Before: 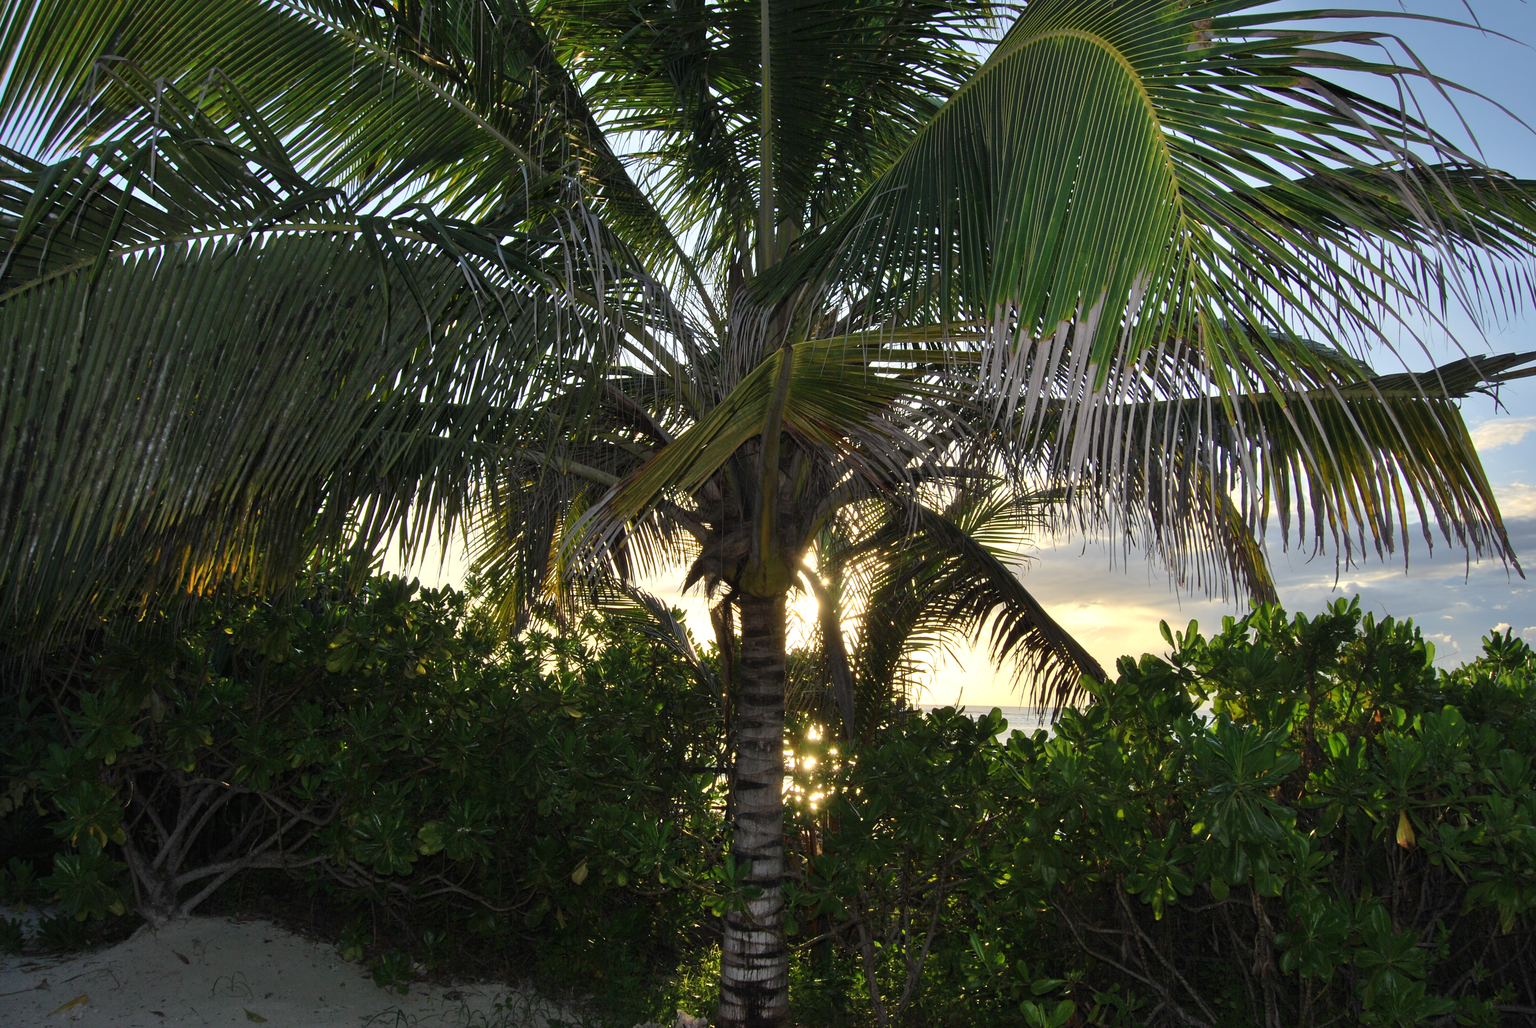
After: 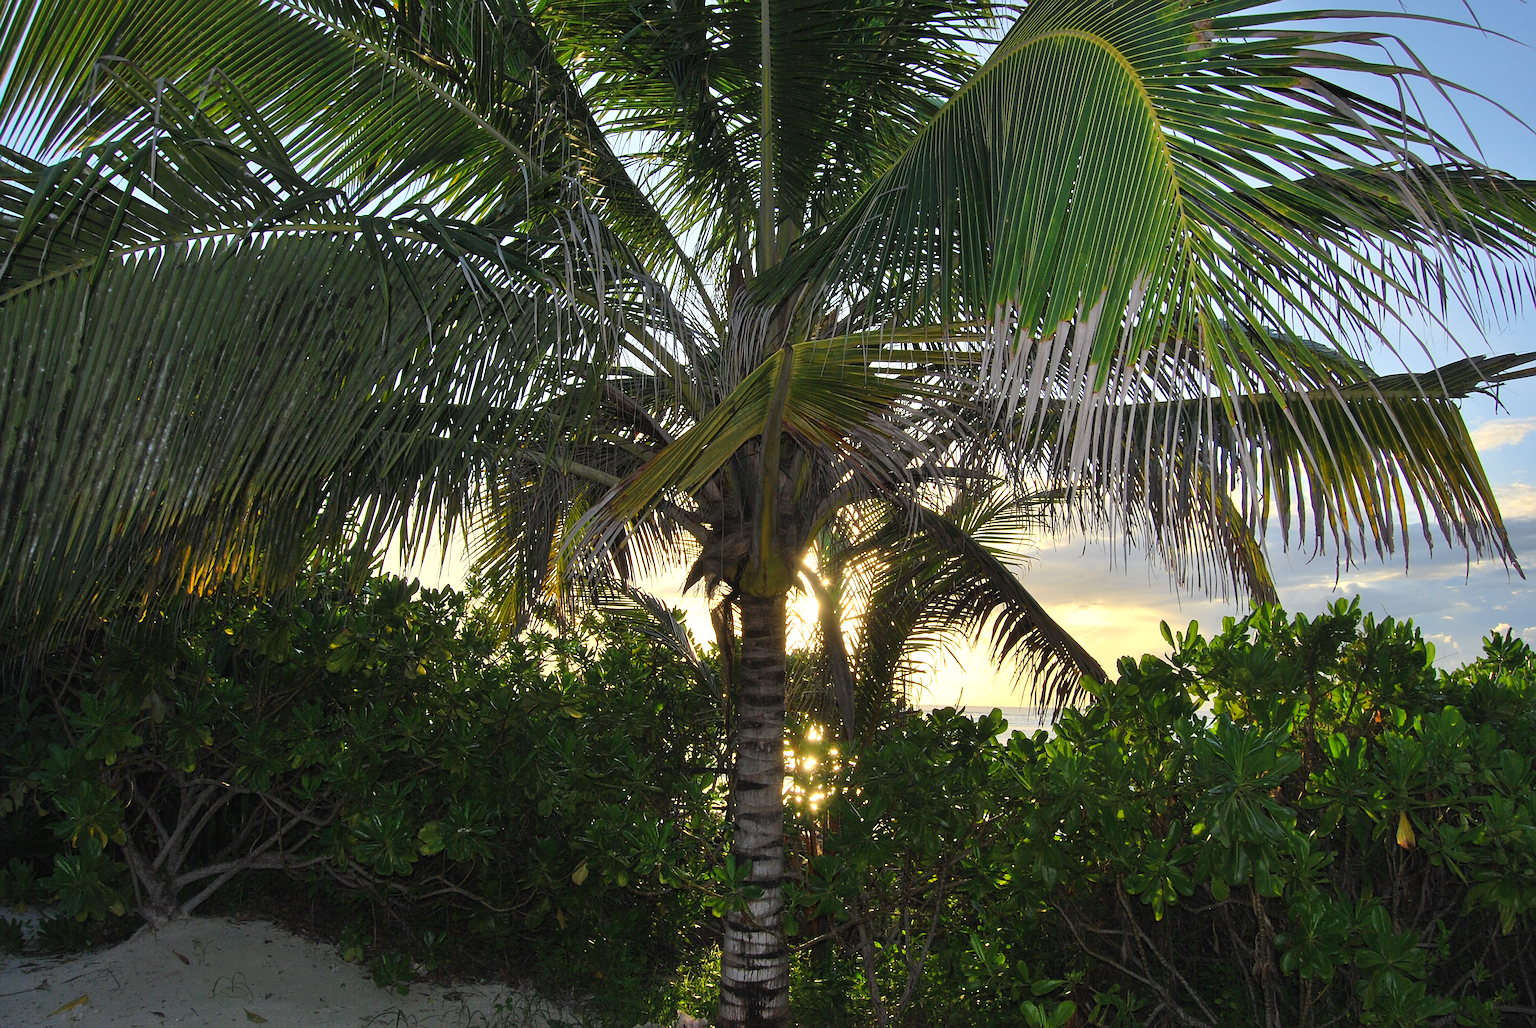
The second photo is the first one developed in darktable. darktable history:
contrast brightness saturation: contrast 0.07, brightness 0.08, saturation 0.18
sharpen: on, module defaults
